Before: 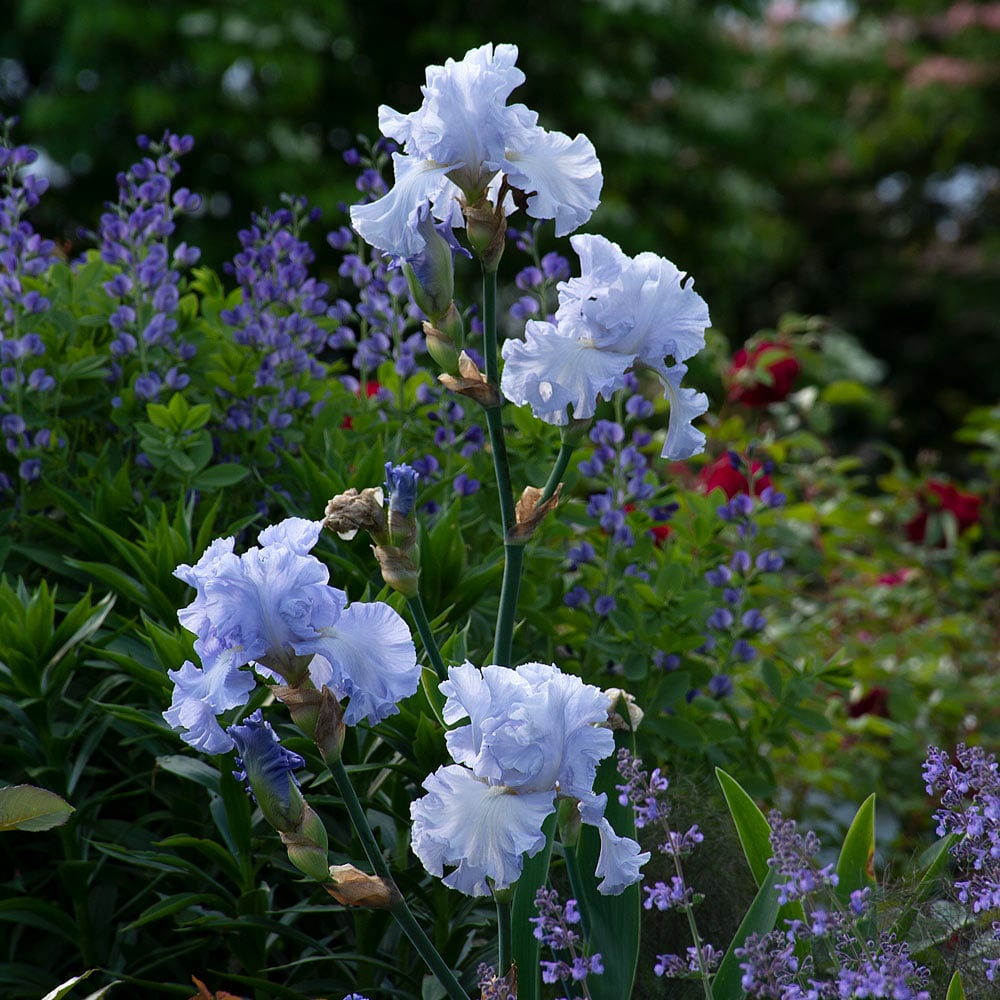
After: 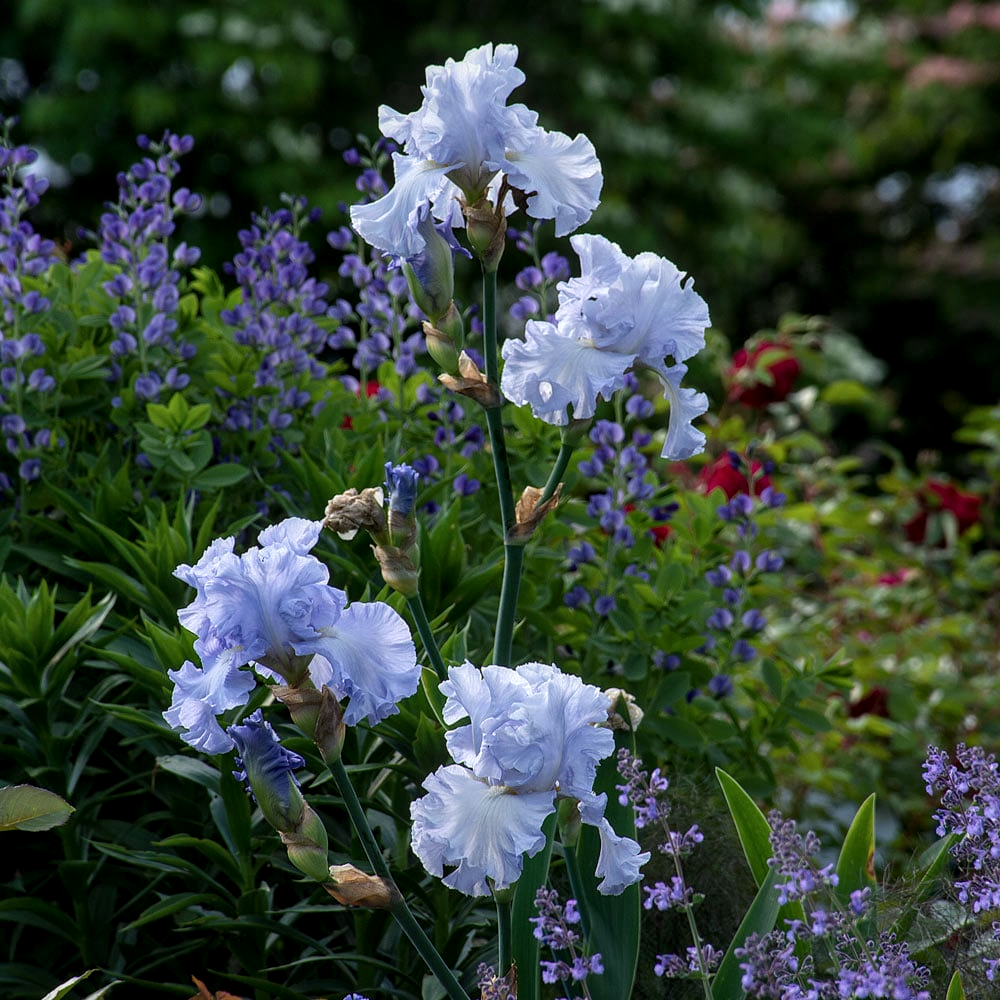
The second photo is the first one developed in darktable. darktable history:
local contrast: detail 130%
rotate and perspective: crop left 0, crop top 0
